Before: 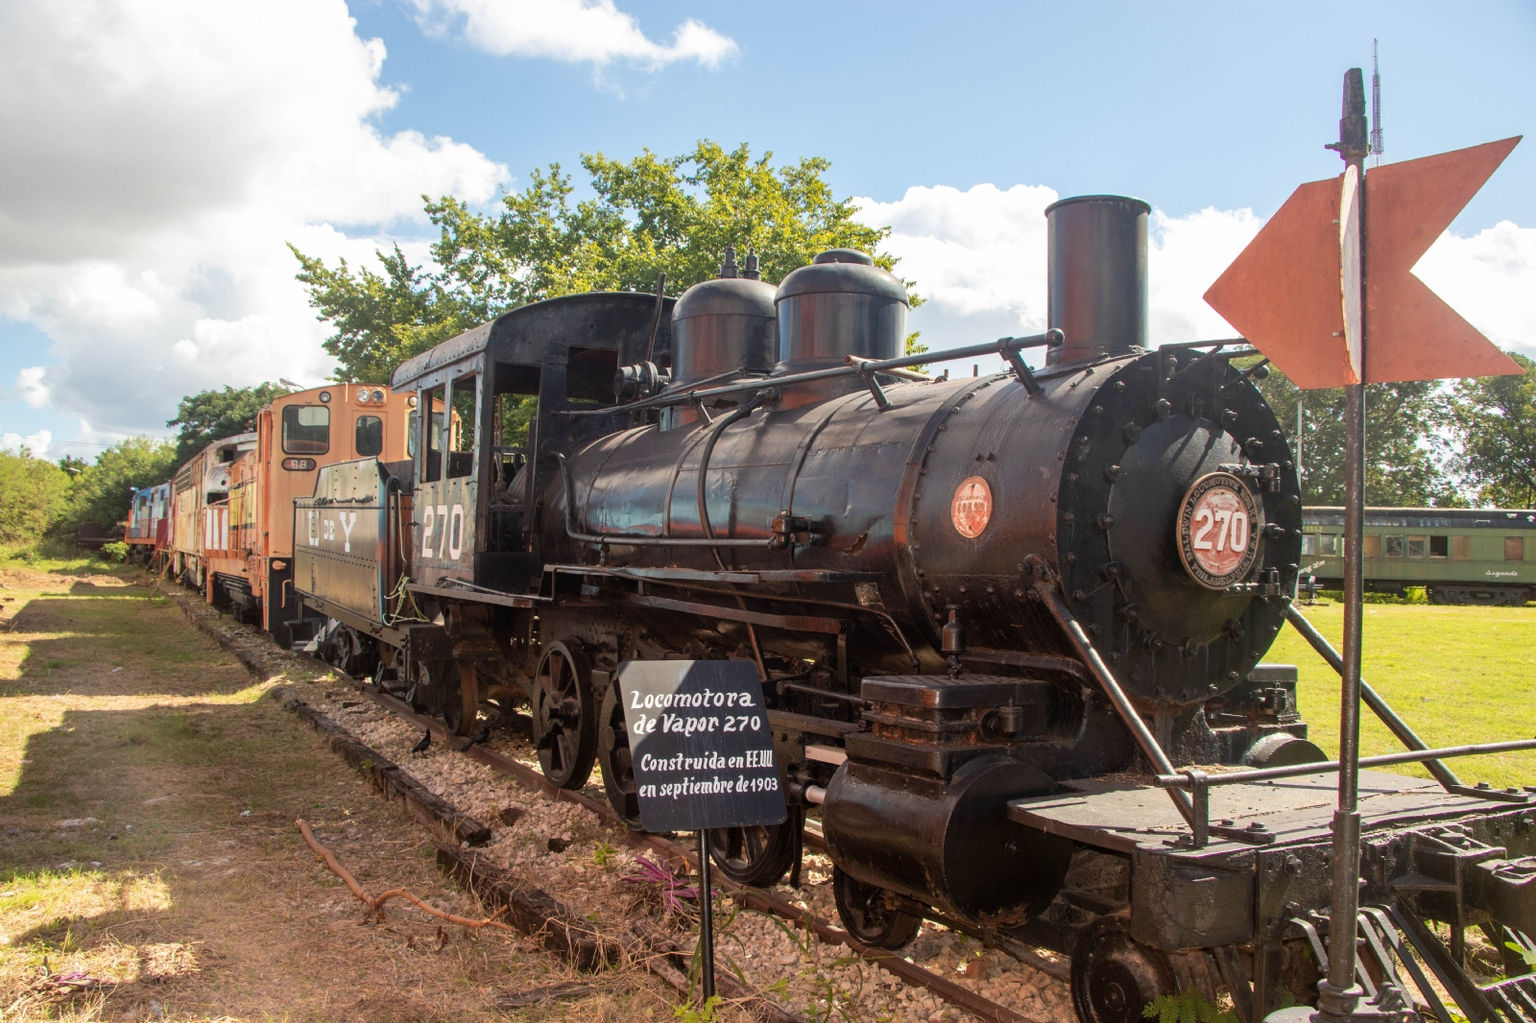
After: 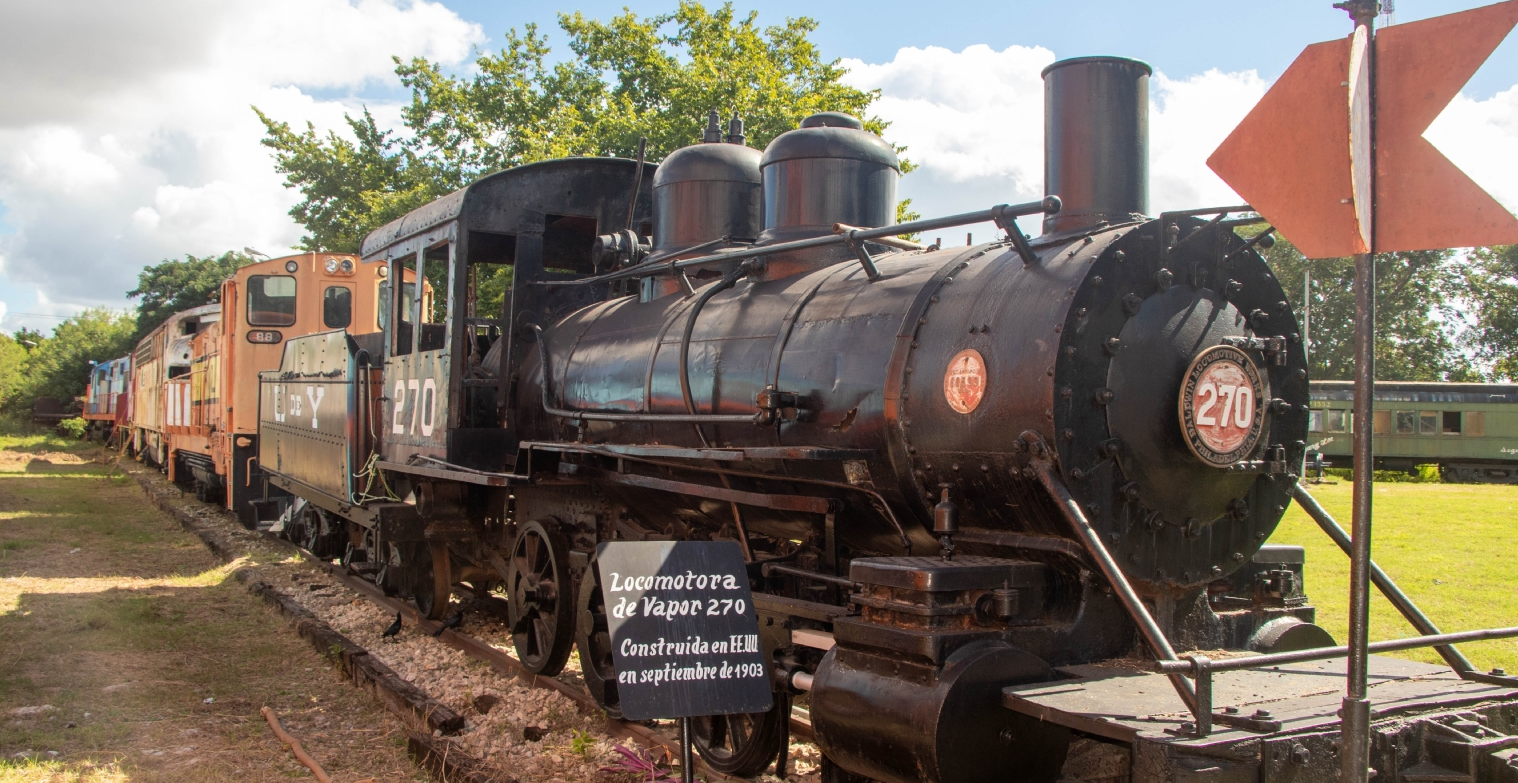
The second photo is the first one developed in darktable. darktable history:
crop and rotate: left 2.944%, top 13.851%, right 2.148%, bottom 12.639%
